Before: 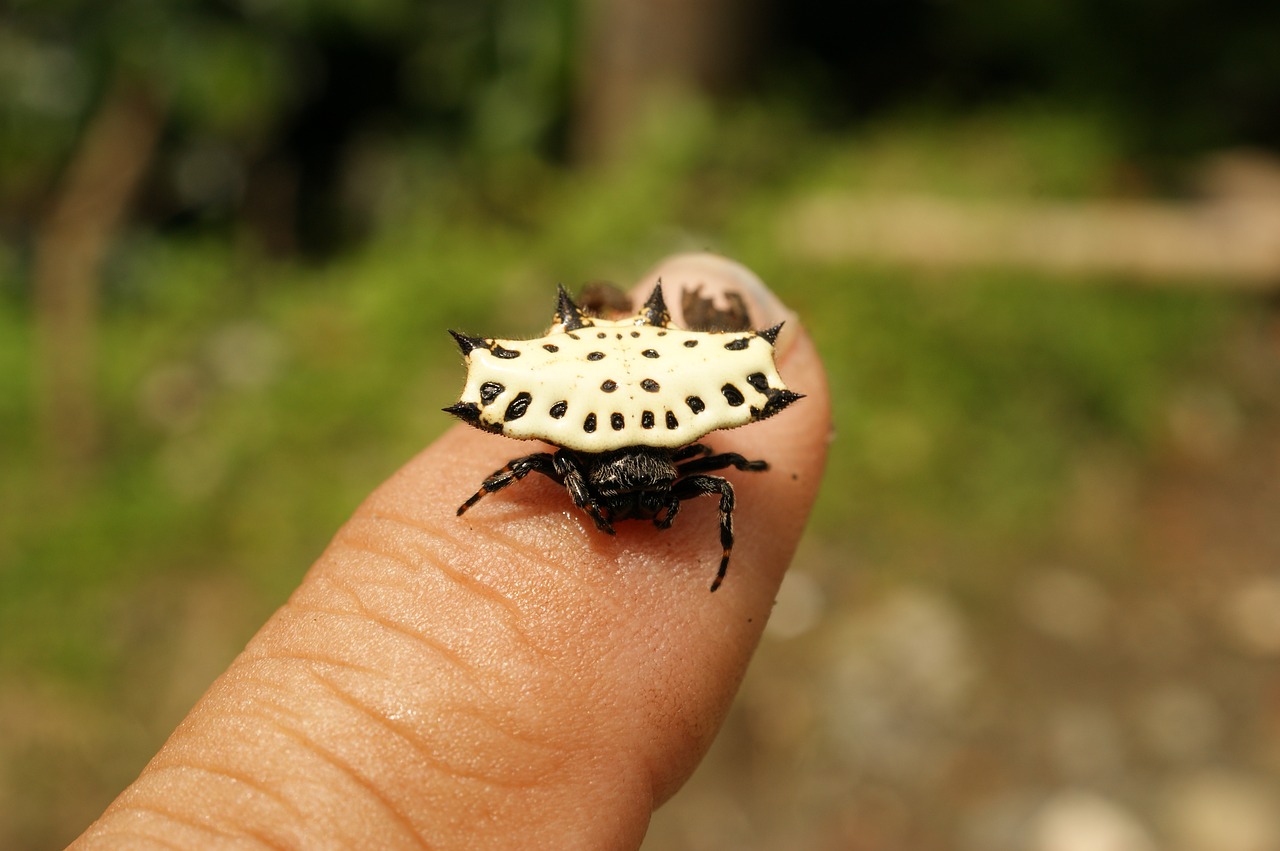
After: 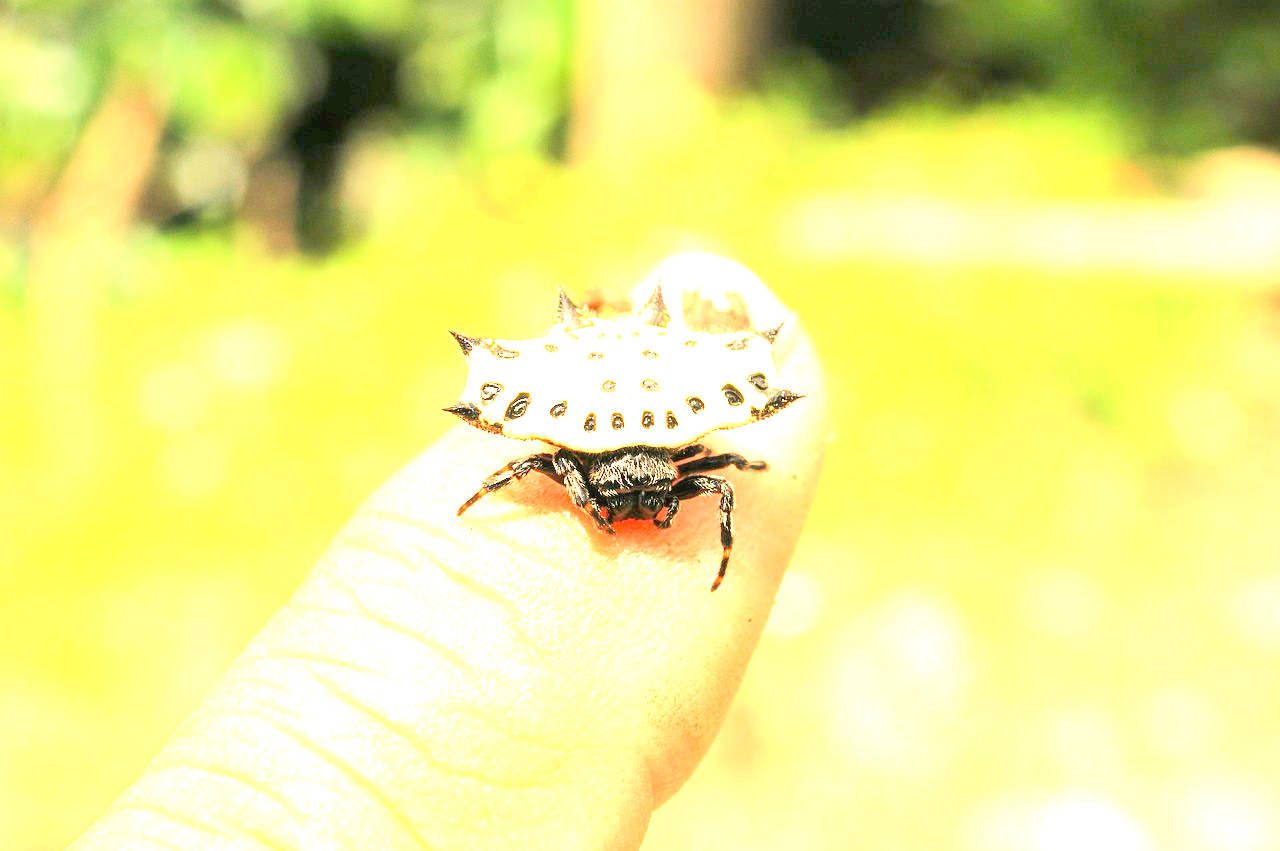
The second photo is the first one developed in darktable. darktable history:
tone curve: curves: ch0 [(0, 0.005) (0.103, 0.081) (0.196, 0.197) (0.391, 0.469) (0.491, 0.585) (0.638, 0.751) (0.822, 0.886) (0.997, 0.959)]; ch1 [(0, 0) (0.172, 0.123) (0.324, 0.253) (0.396, 0.388) (0.474, 0.479) (0.499, 0.498) (0.529, 0.528) (0.579, 0.614) (0.633, 0.677) (0.812, 0.856) (1, 1)]; ch2 [(0, 0) (0.411, 0.424) (0.459, 0.478) (0.5, 0.501) (0.517, 0.526) (0.553, 0.583) (0.609, 0.646) (0.708, 0.768) (0.839, 0.916) (1, 1)], color space Lab, linked channels, preserve colors none
exposure: black level correction 0, exposure 4.027 EV, compensate highlight preservation false
